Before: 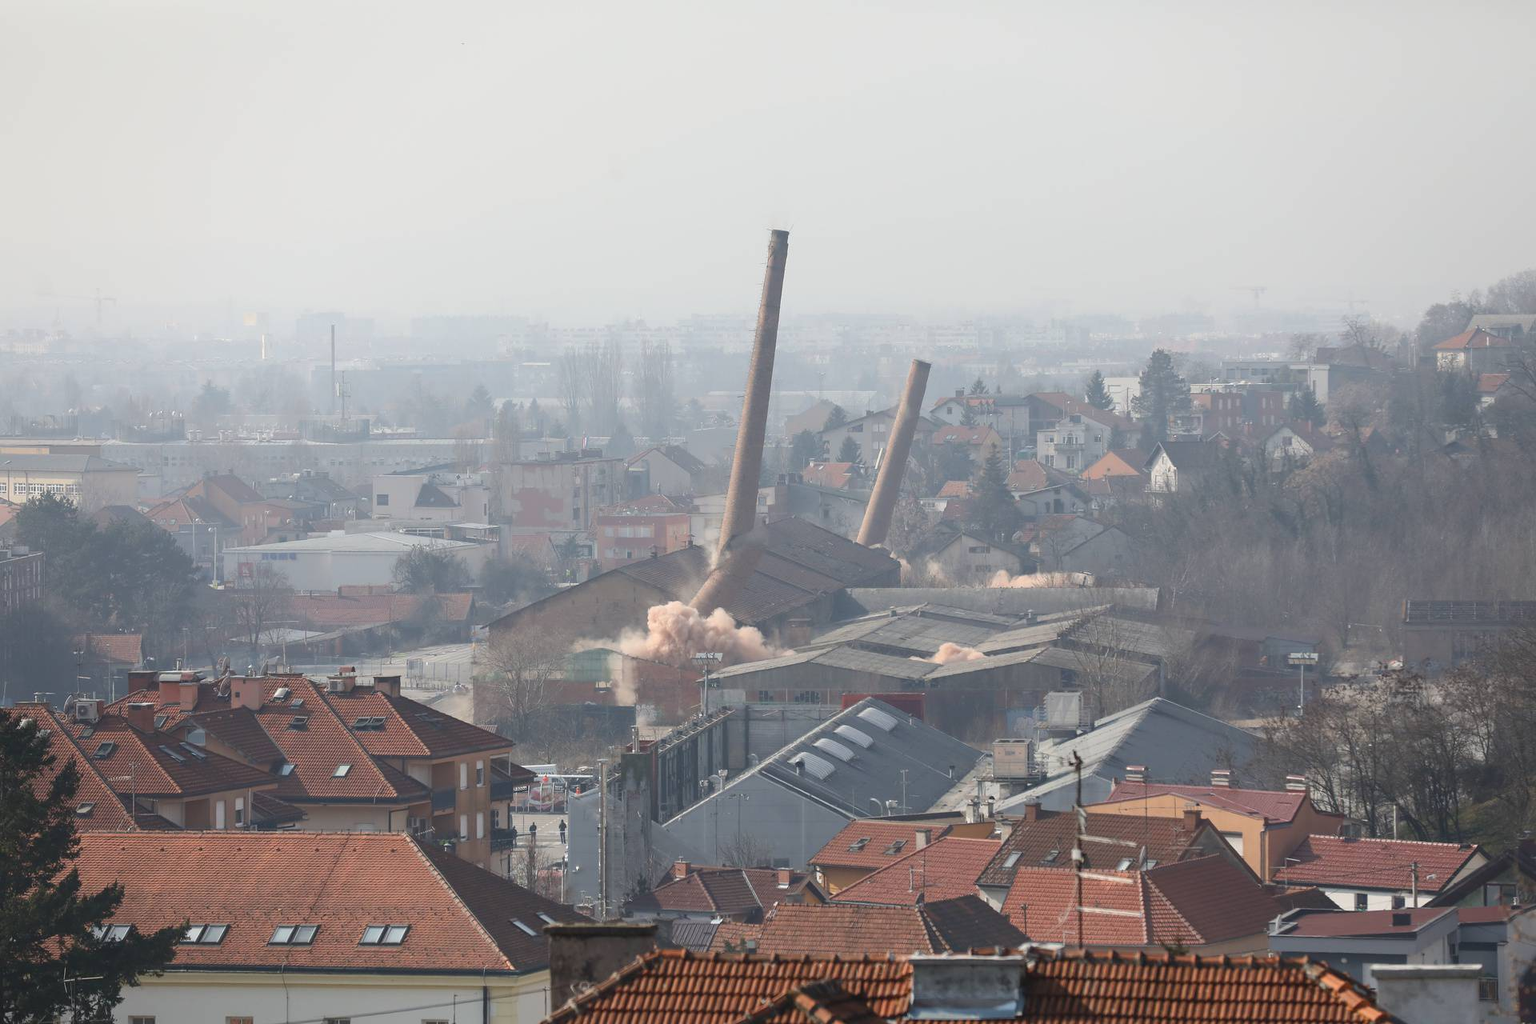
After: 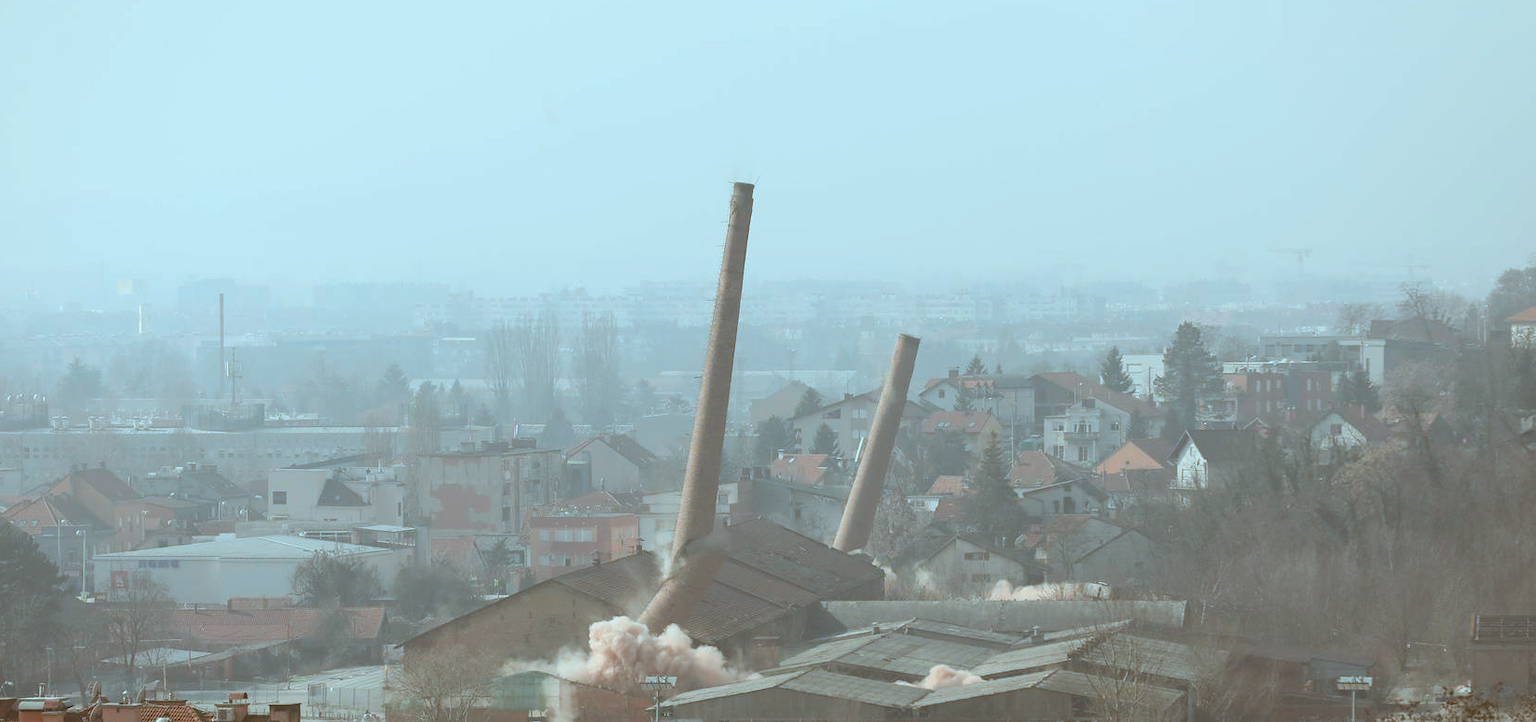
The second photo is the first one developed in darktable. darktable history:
color correction: highlights a* -14.62, highlights b* -16.22, shadows a* 10.12, shadows b* 29.4
crop and rotate: left 9.345%, top 7.22%, right 4.982%, bottom 32.331%
